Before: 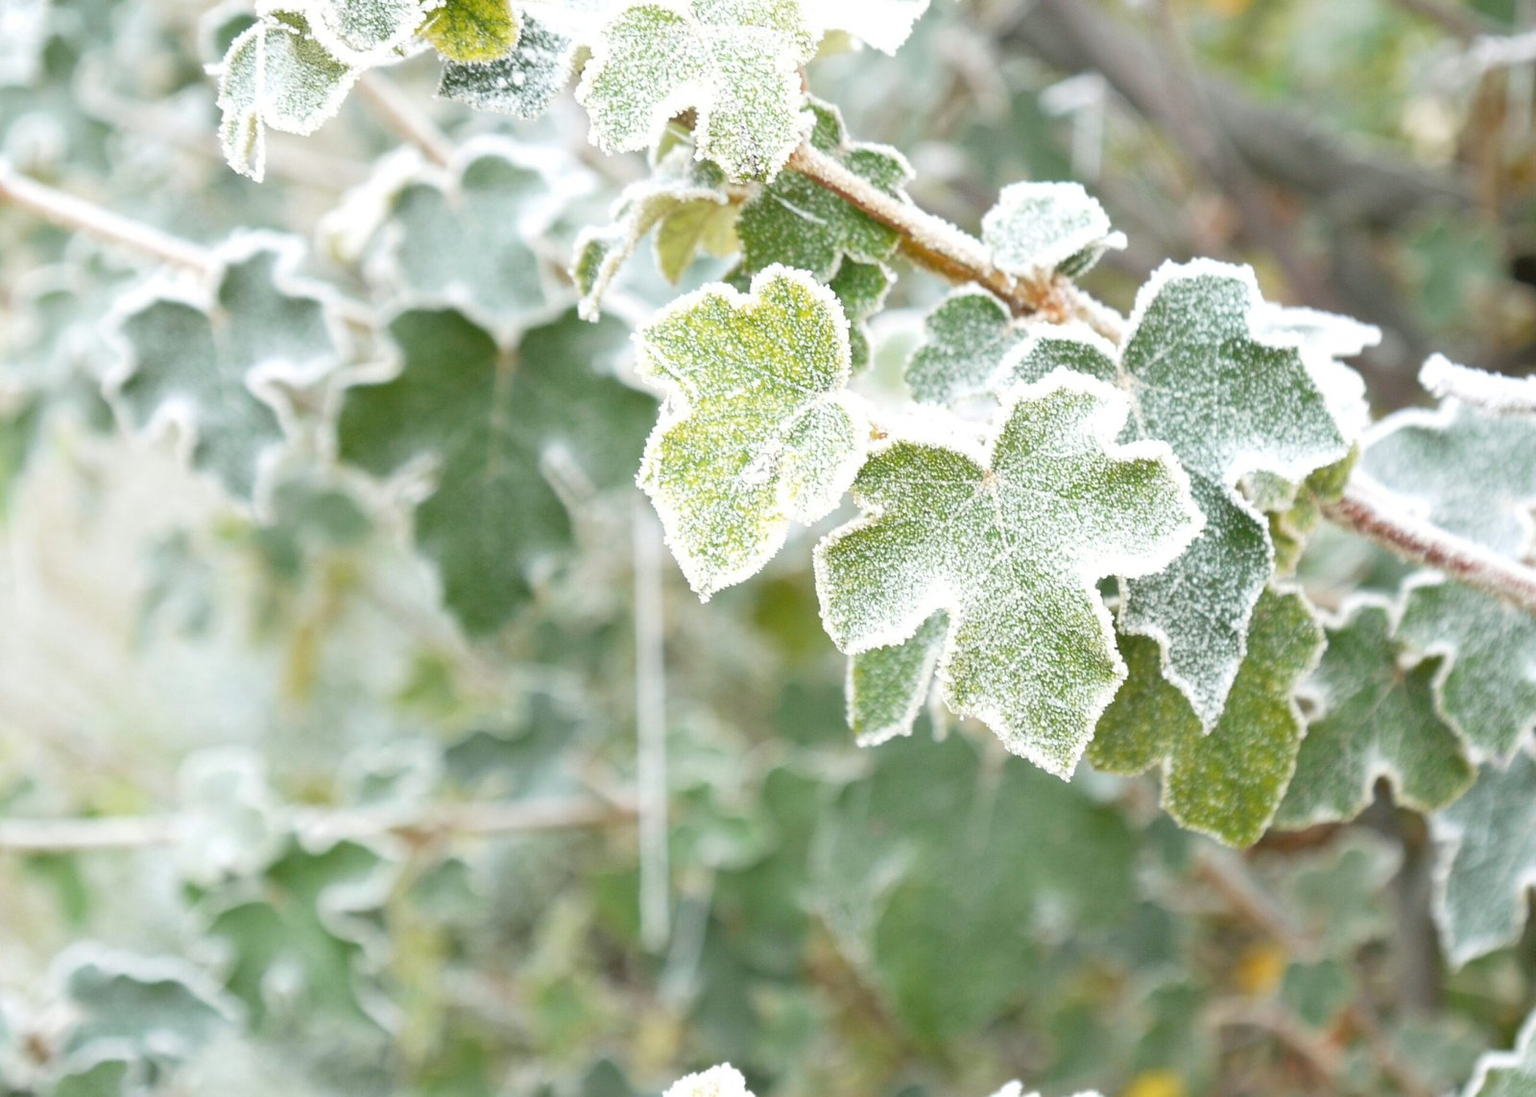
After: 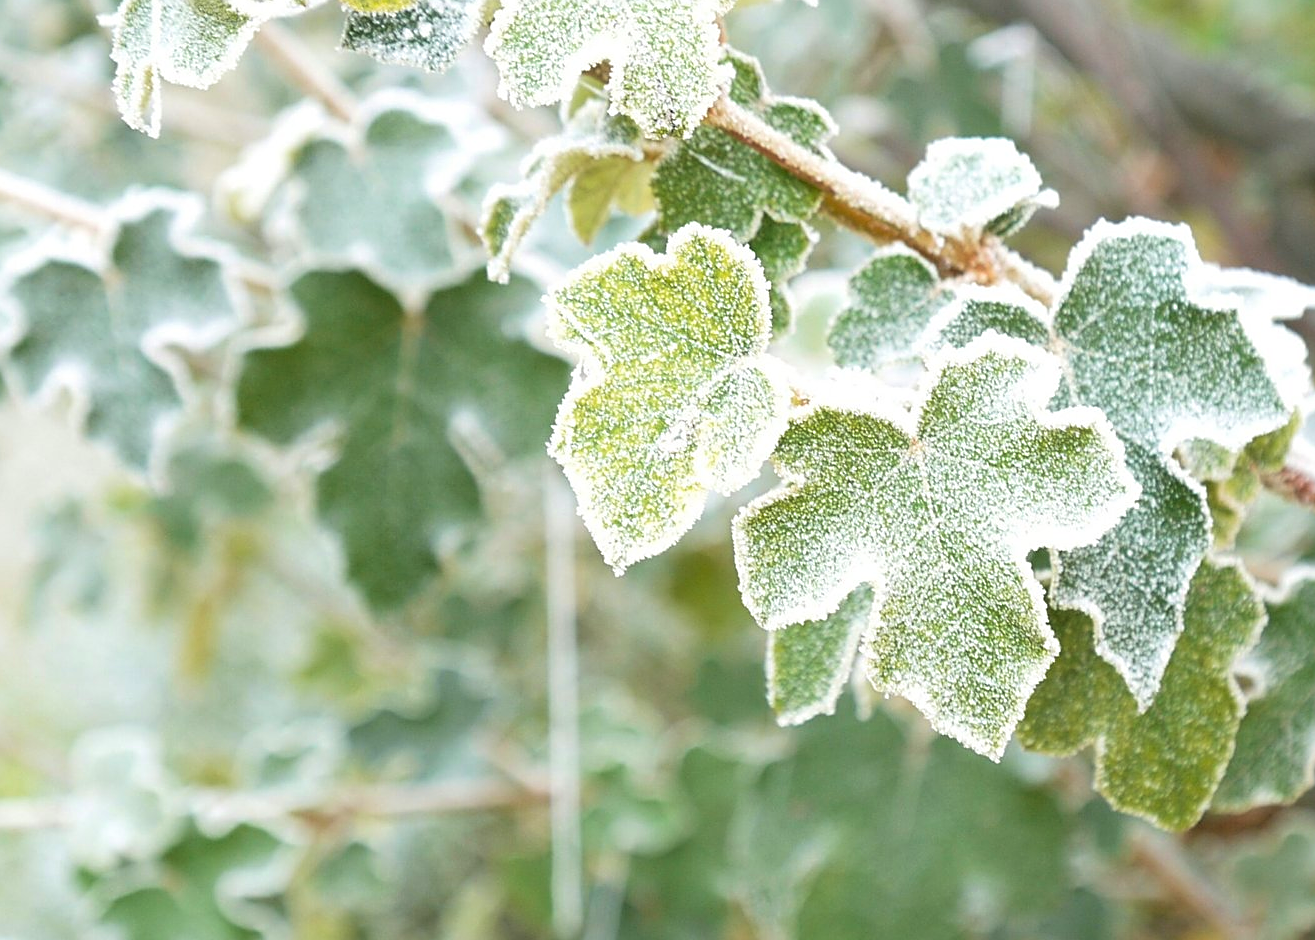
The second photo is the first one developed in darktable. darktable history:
sharpen: on, module defaults
crop and rotate: left 7.196%, top 4.574%, right 10.605%, bottom 13.178%
velvia: on, module defaults
